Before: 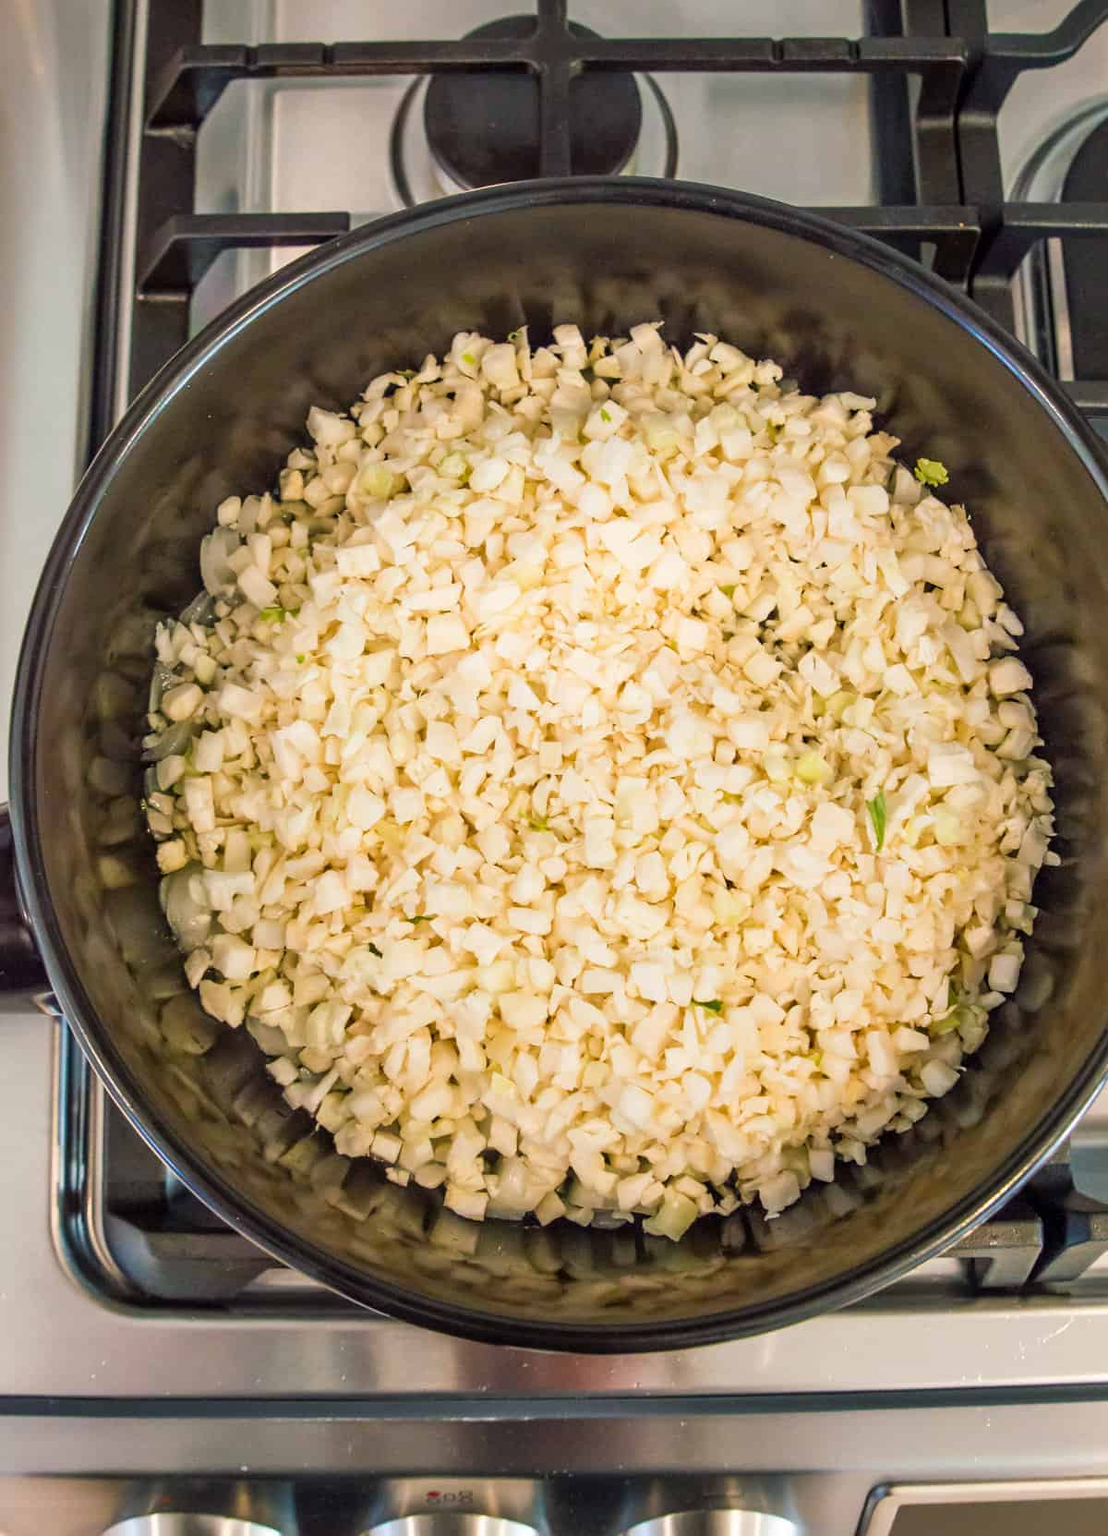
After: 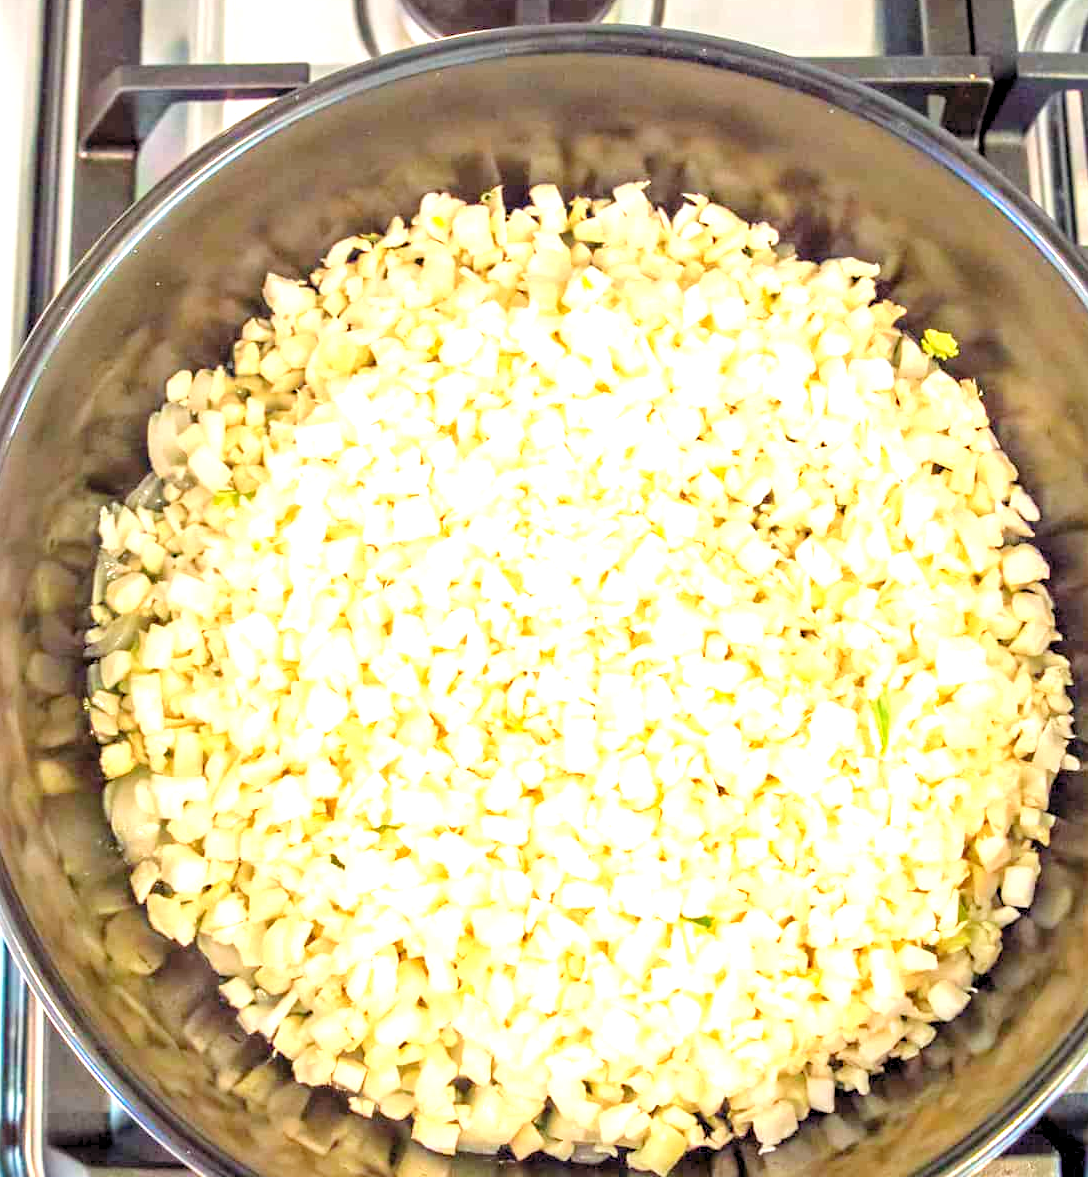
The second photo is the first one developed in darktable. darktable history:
crop: left 5.804%, top 10.052%, right 3.498%, bottom 19.128%
exposure: black level correction 0, exposure 0.691 EV, compensate highlight preservation false
levels: white 99.9%, levels [0.036, 0.364, 0.827]
